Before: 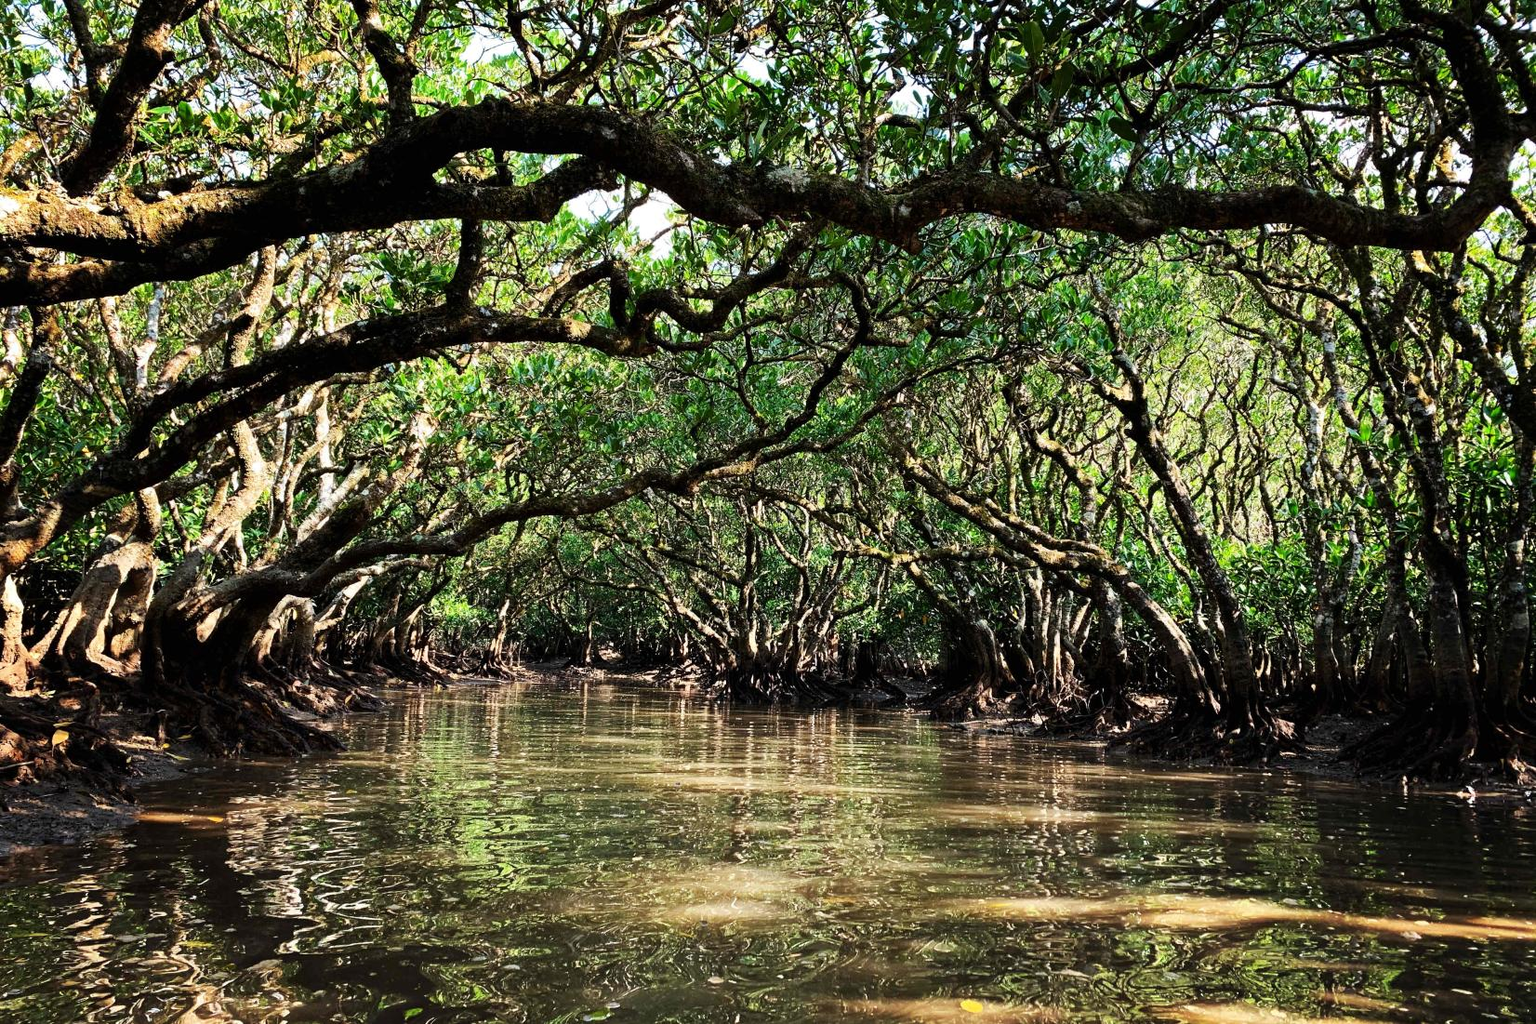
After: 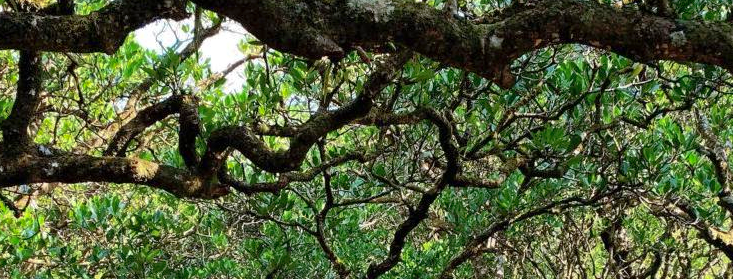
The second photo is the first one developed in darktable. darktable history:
crop: left 28.92%, top 16.823%, right 26.676%, bottom 57.789%
shadows and highlights: on, module defaults
